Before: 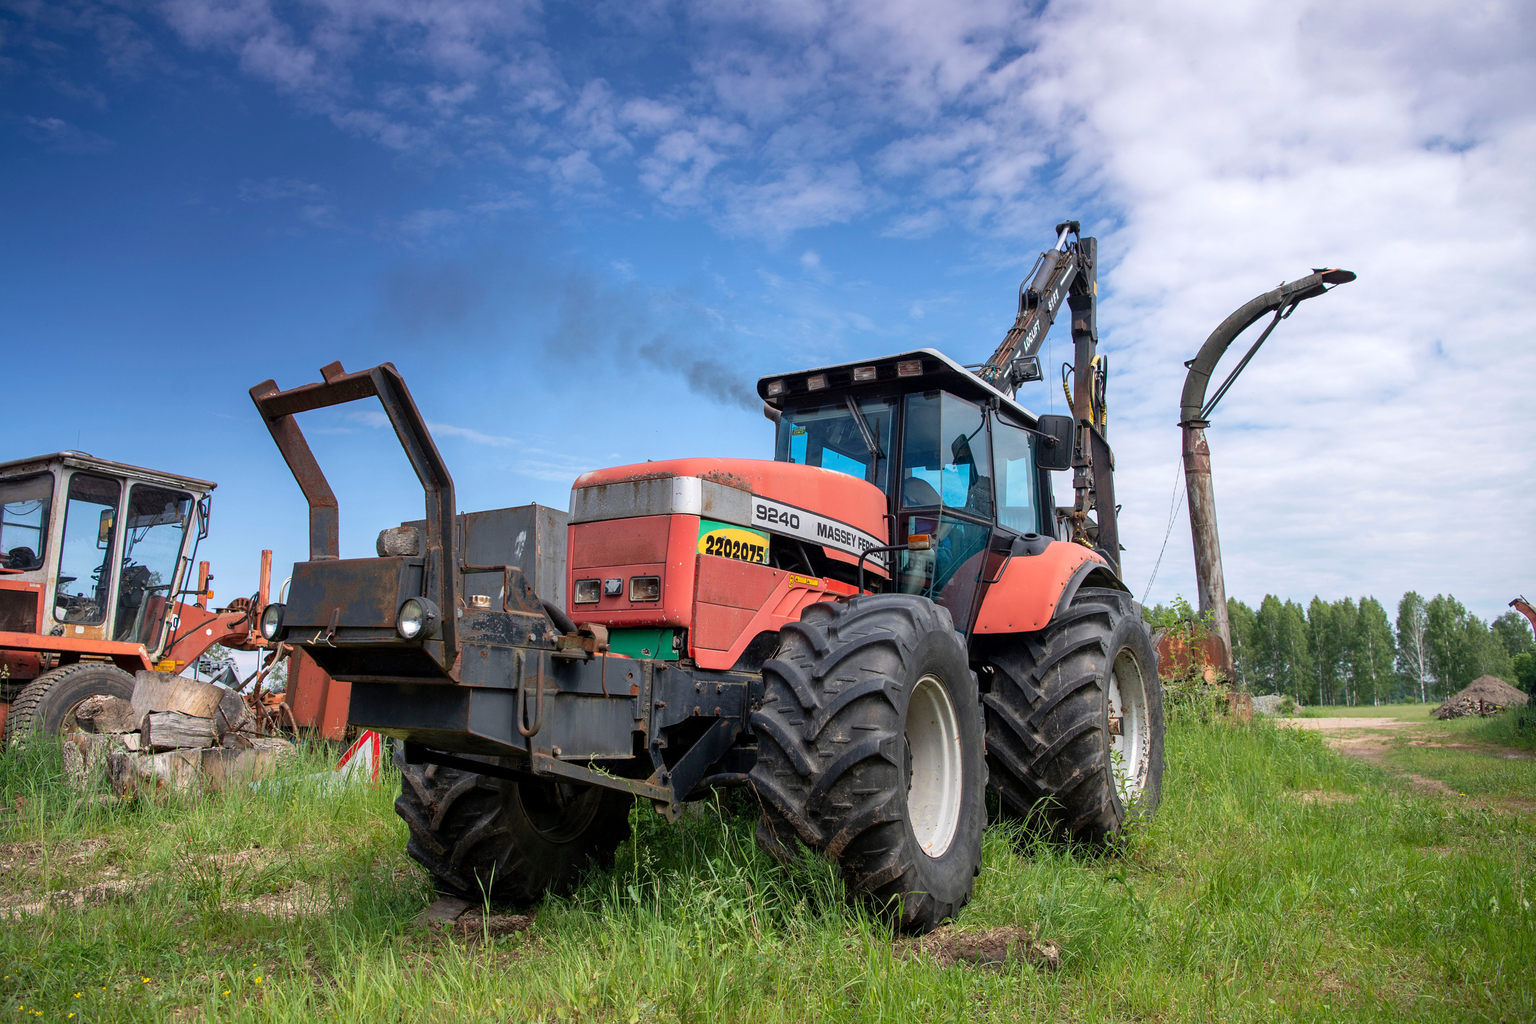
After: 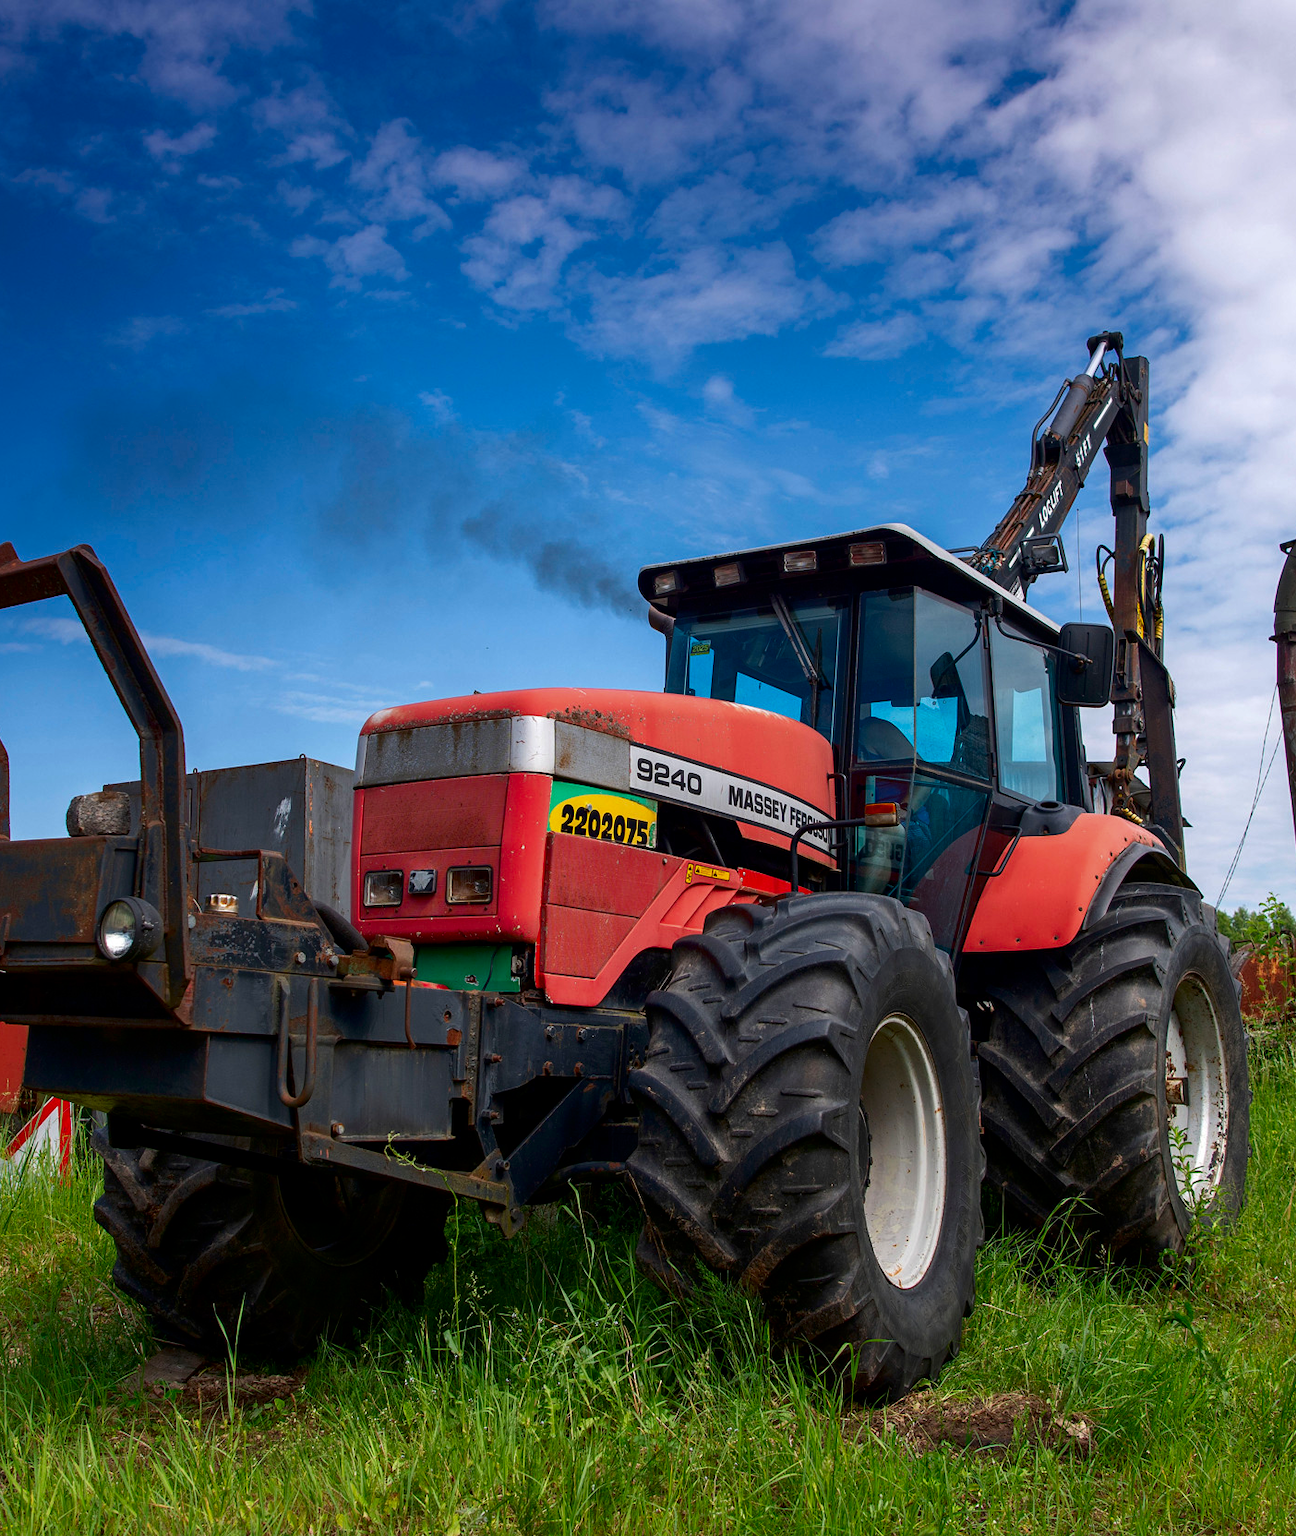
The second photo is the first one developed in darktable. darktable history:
crop: left 21.674%, right 22.086%
contrast brightness saturation: brightness -0.25, saturation 0.2
